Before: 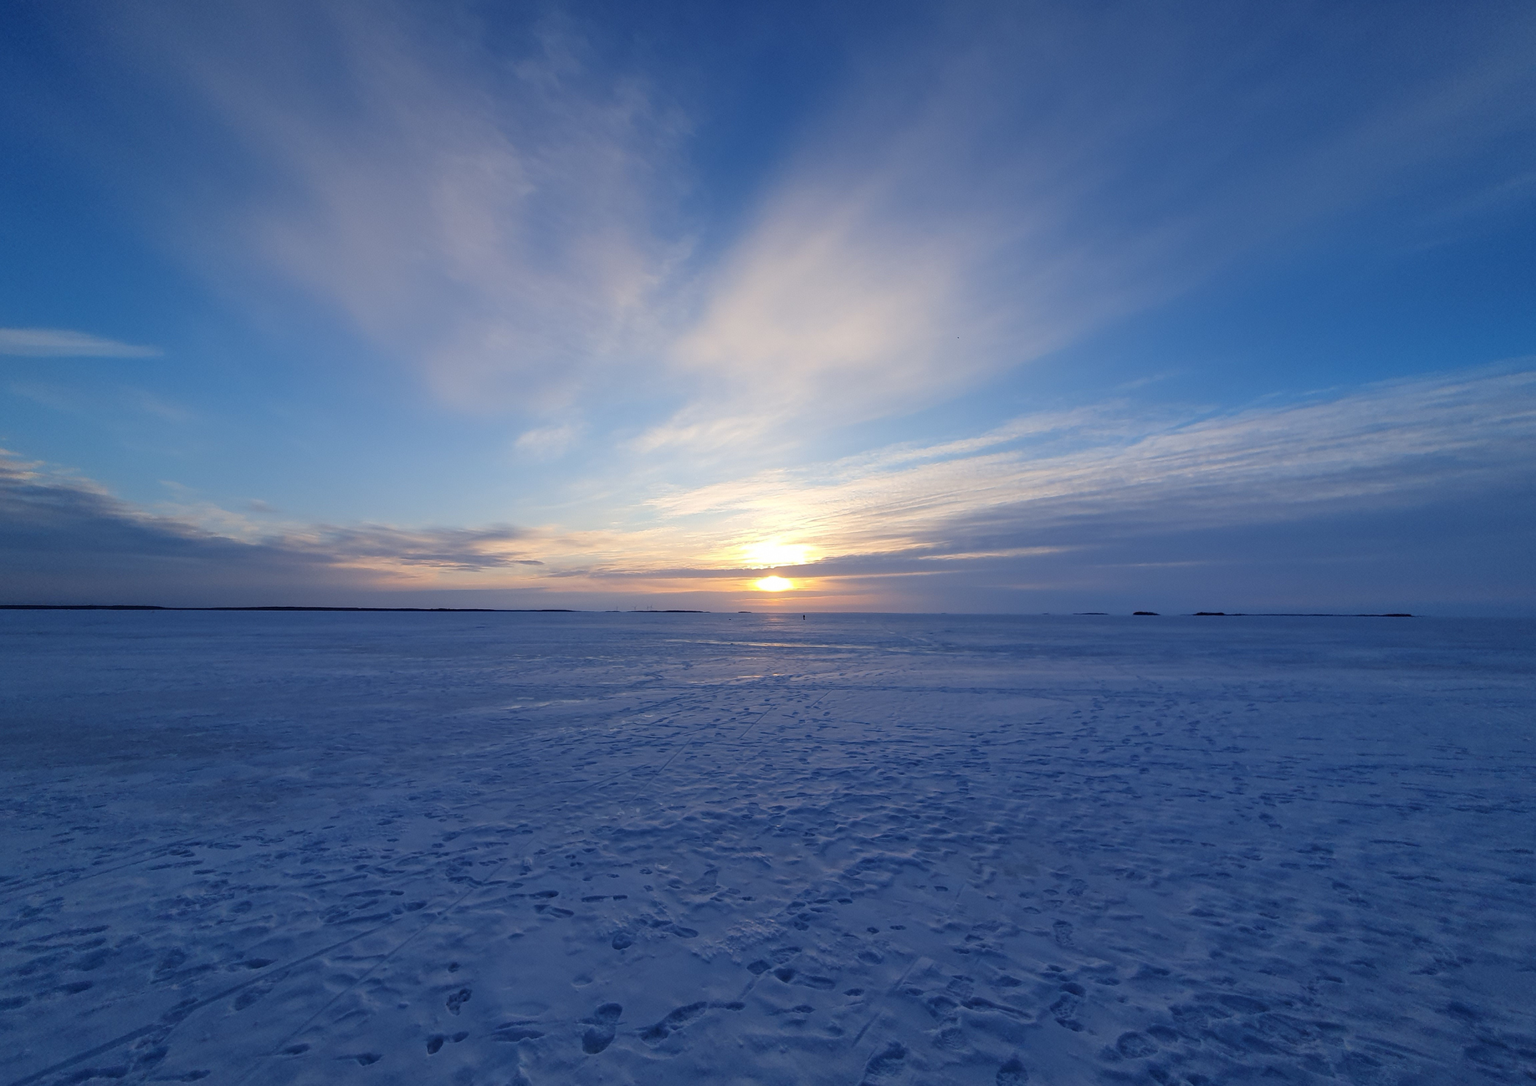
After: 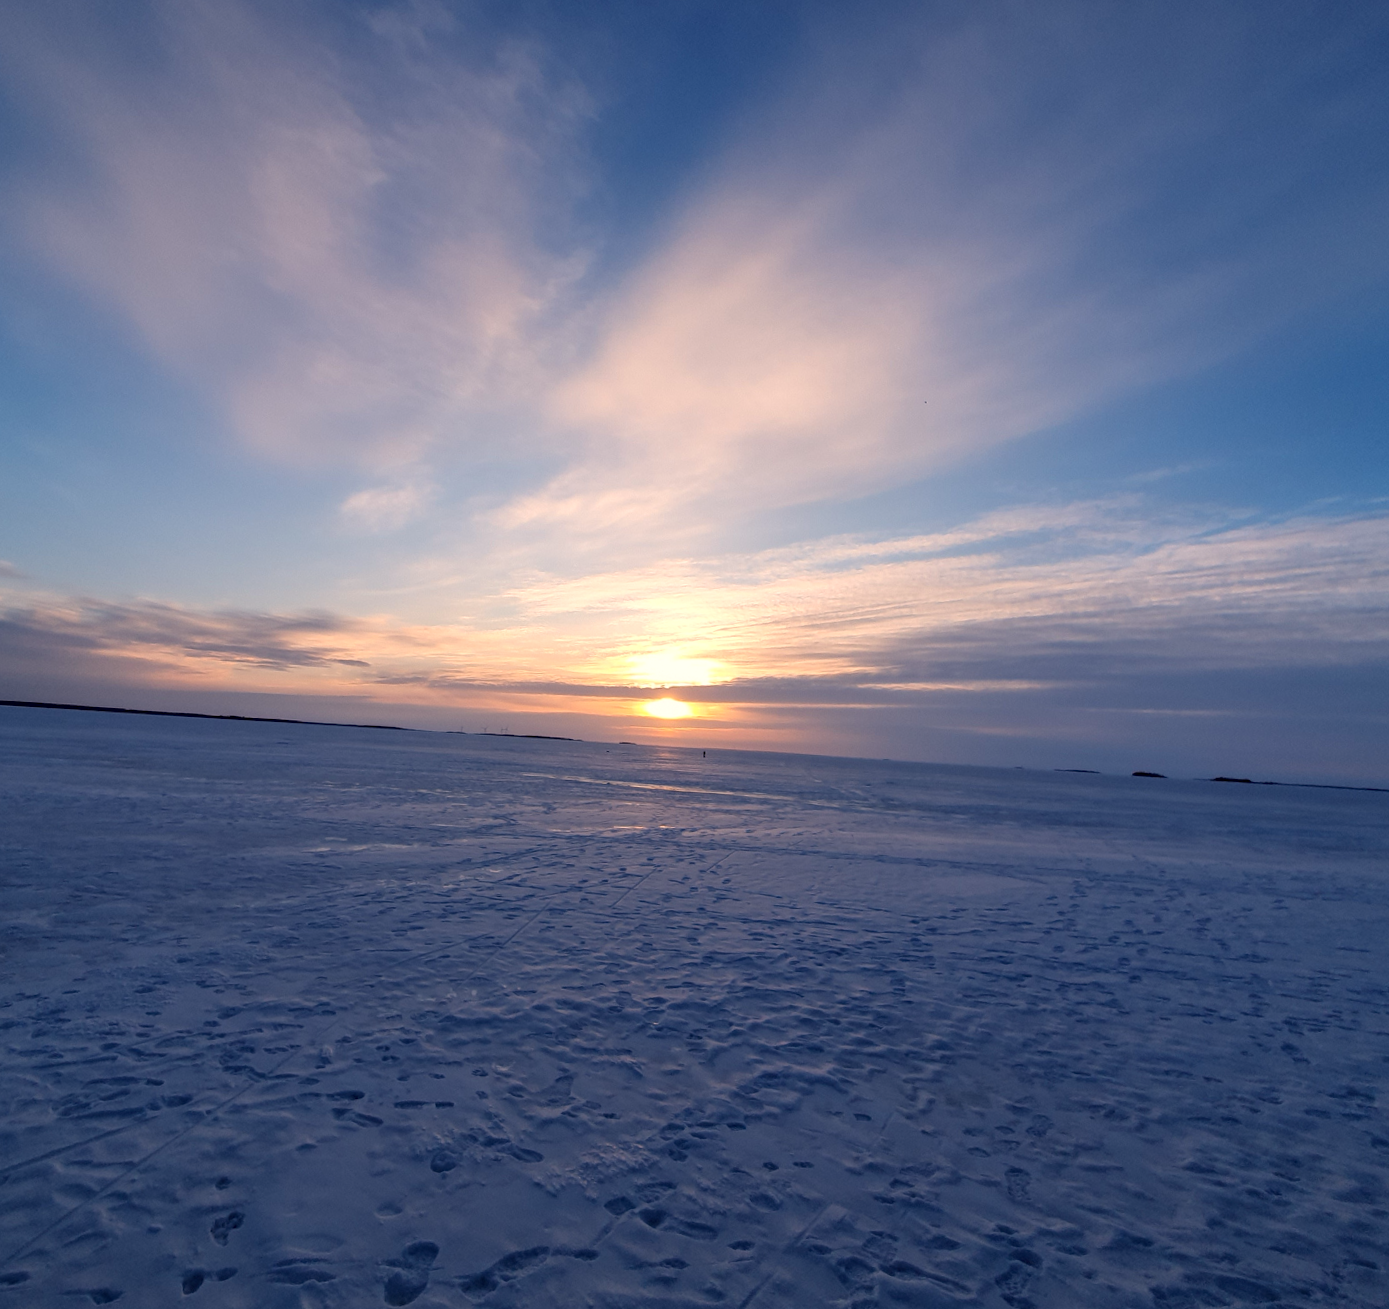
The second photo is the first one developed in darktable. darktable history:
white balance: red 1.127, blue 0.943
graduated density: rotation -180°, offset 27.42
crop and rotate: angle -3.27°, left 14.277%, top 0.028%, right 10.766%, bottom 0.028%
local contrast: on, module defaults
